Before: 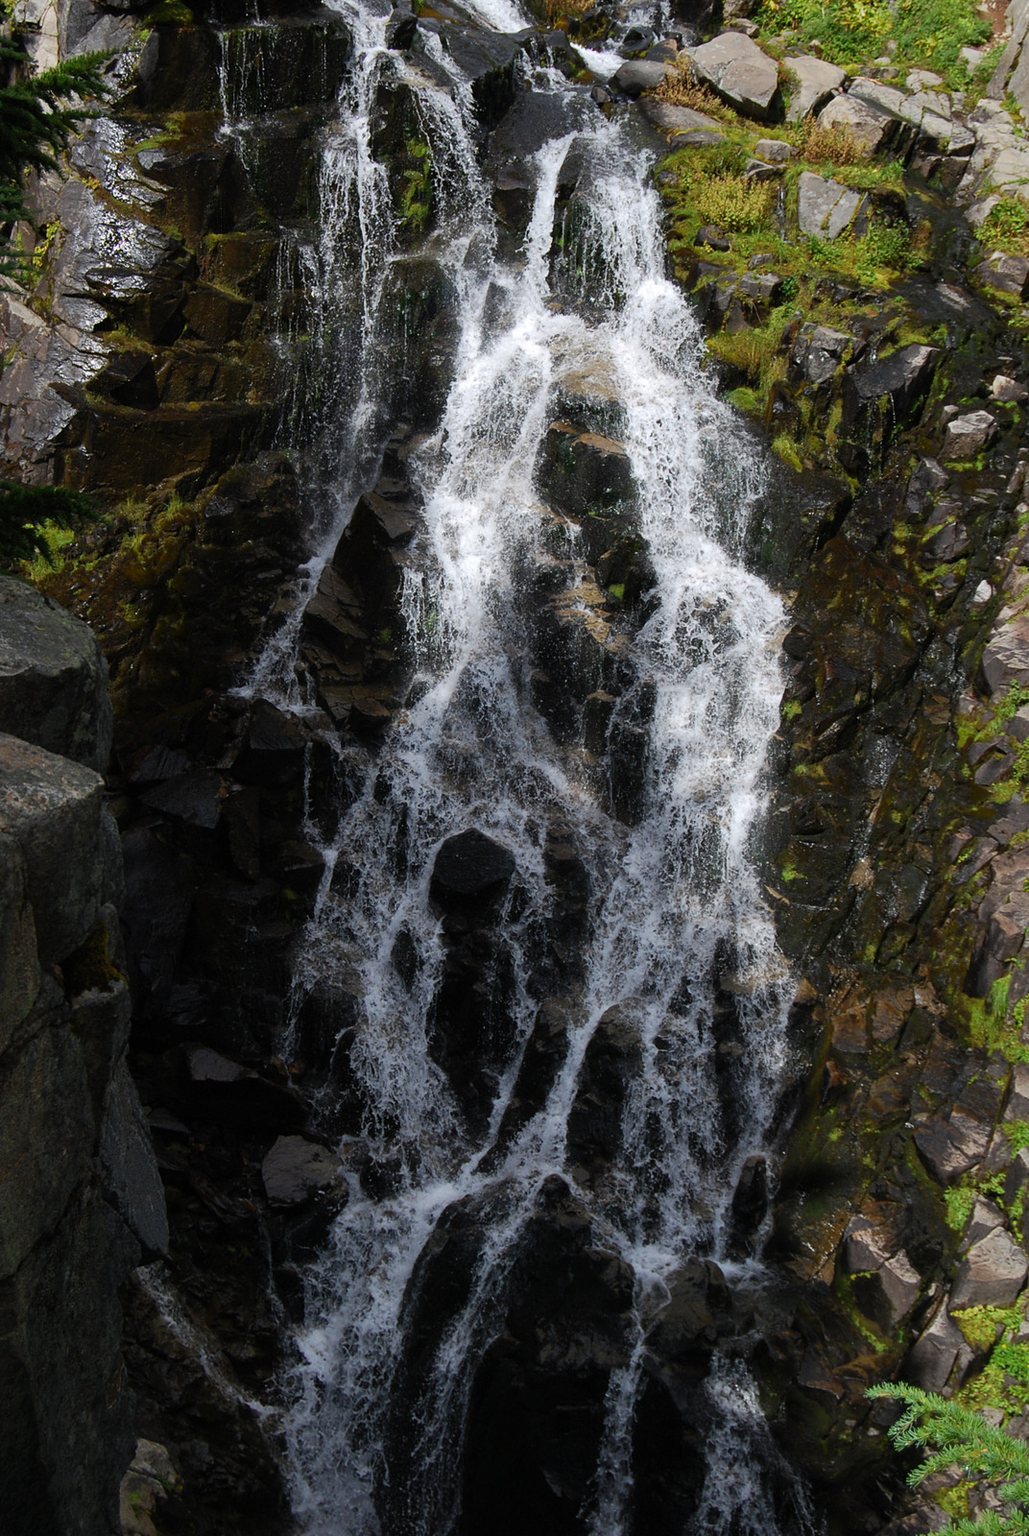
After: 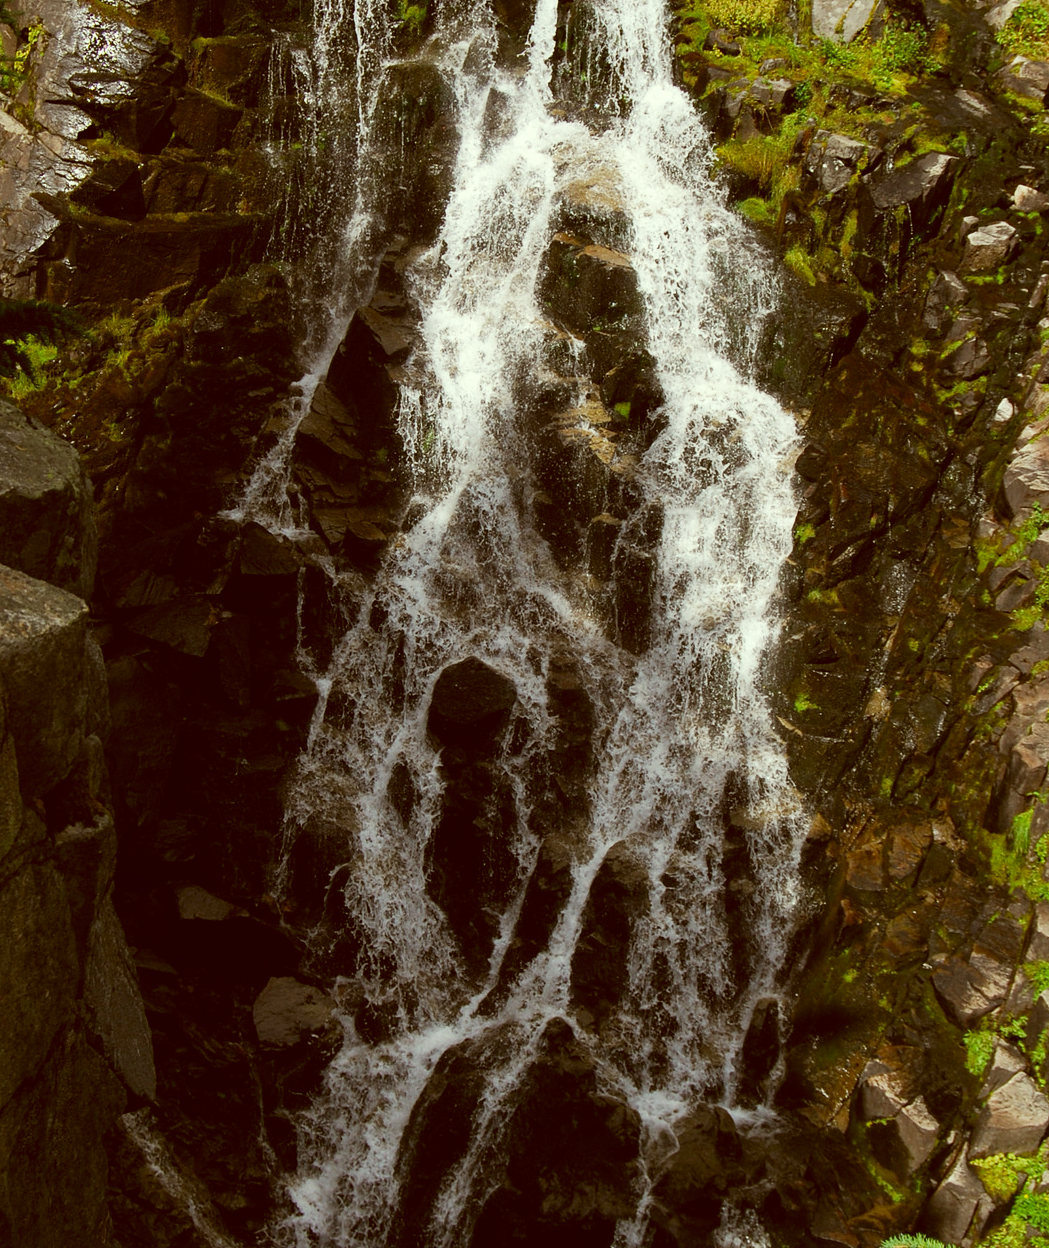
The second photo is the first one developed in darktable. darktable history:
crop and rotate: left 1.887%, top 12.933%, right 0.187%, bottom 9.006%
base curve: curves: ch0 [(0, 0) (0.666, 0.806) (1, 1)], preserve colors none
color correction: highlights a* -6.09, highlights b* 9.19, shadows a* 10.46, shadows b* 23.44
